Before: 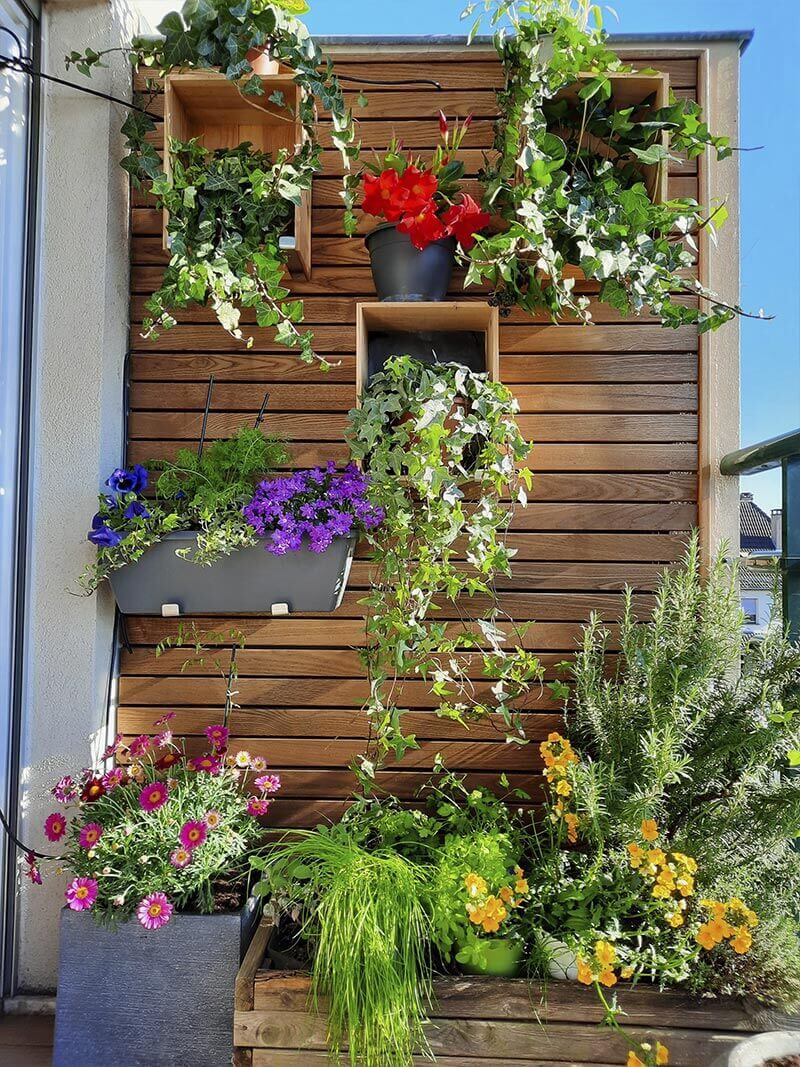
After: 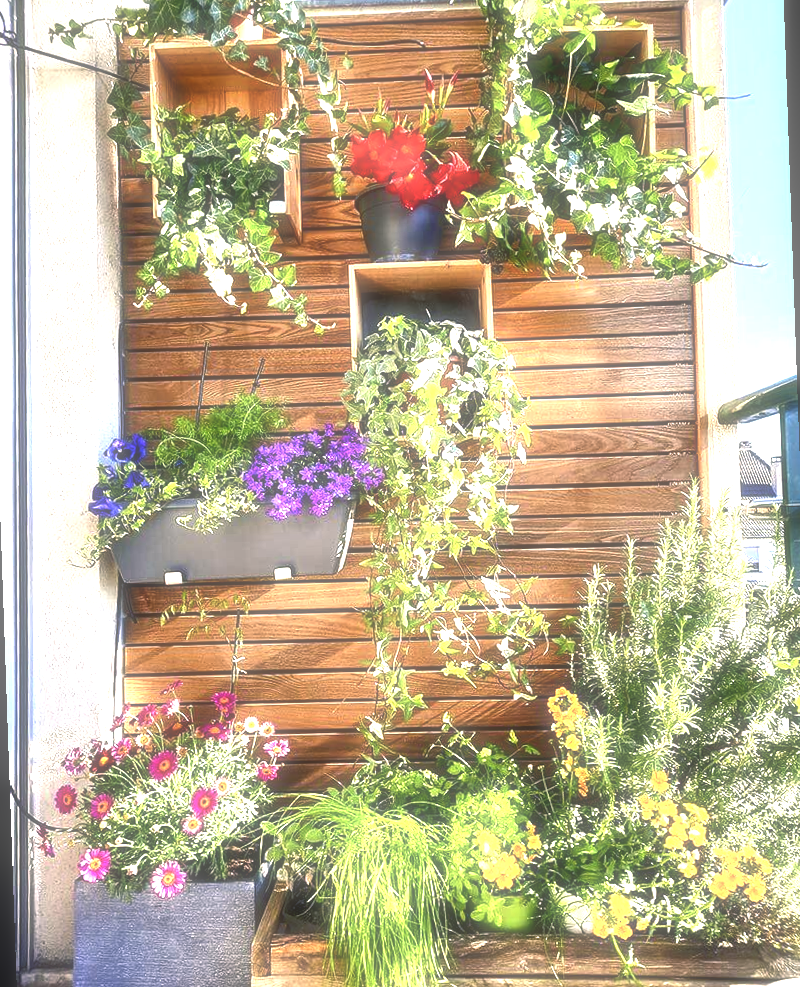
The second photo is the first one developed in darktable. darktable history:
color balance rgb: shadows lift › chroma 2%, shadows lift › hue 185.64°, power › luminance 1.48%, highlights gain › chroma 3%, highlights gain › hue 54.51°, global offset › luminance -0.4%, perceptual saturation grading › highlights -18.47%, perceptual saturation grading › mid-tones 6.62%, perceptual saturation grading › shadows 28.22%, perceptual brilliance grading › highlights 15.68%, perceptual brilliance grading › shadows -14.29%, global vibrance 25.96%, contrast 6.45%
local contrast: on, module defaults
soften: size 60.24%, saturation 65.46%, brightness 0.506 EV, mix 25.7%
rotate and perspective: rotation -2°, crop left 0.022, crop right 0.978, crop top 0.049, crop bottom 0.951
rgb curve: curves: ch0 [(0, 0) (0.093, 0.159) (0.241, 0.265) (0.414, 0.42) (1, 1)], compensate middle gray true, preserve colors basic power
haze removal: compatibility mode true, adaptive false
exposure: black level correction 0, exposure 1.2 EV, compensate highlight preservation false
